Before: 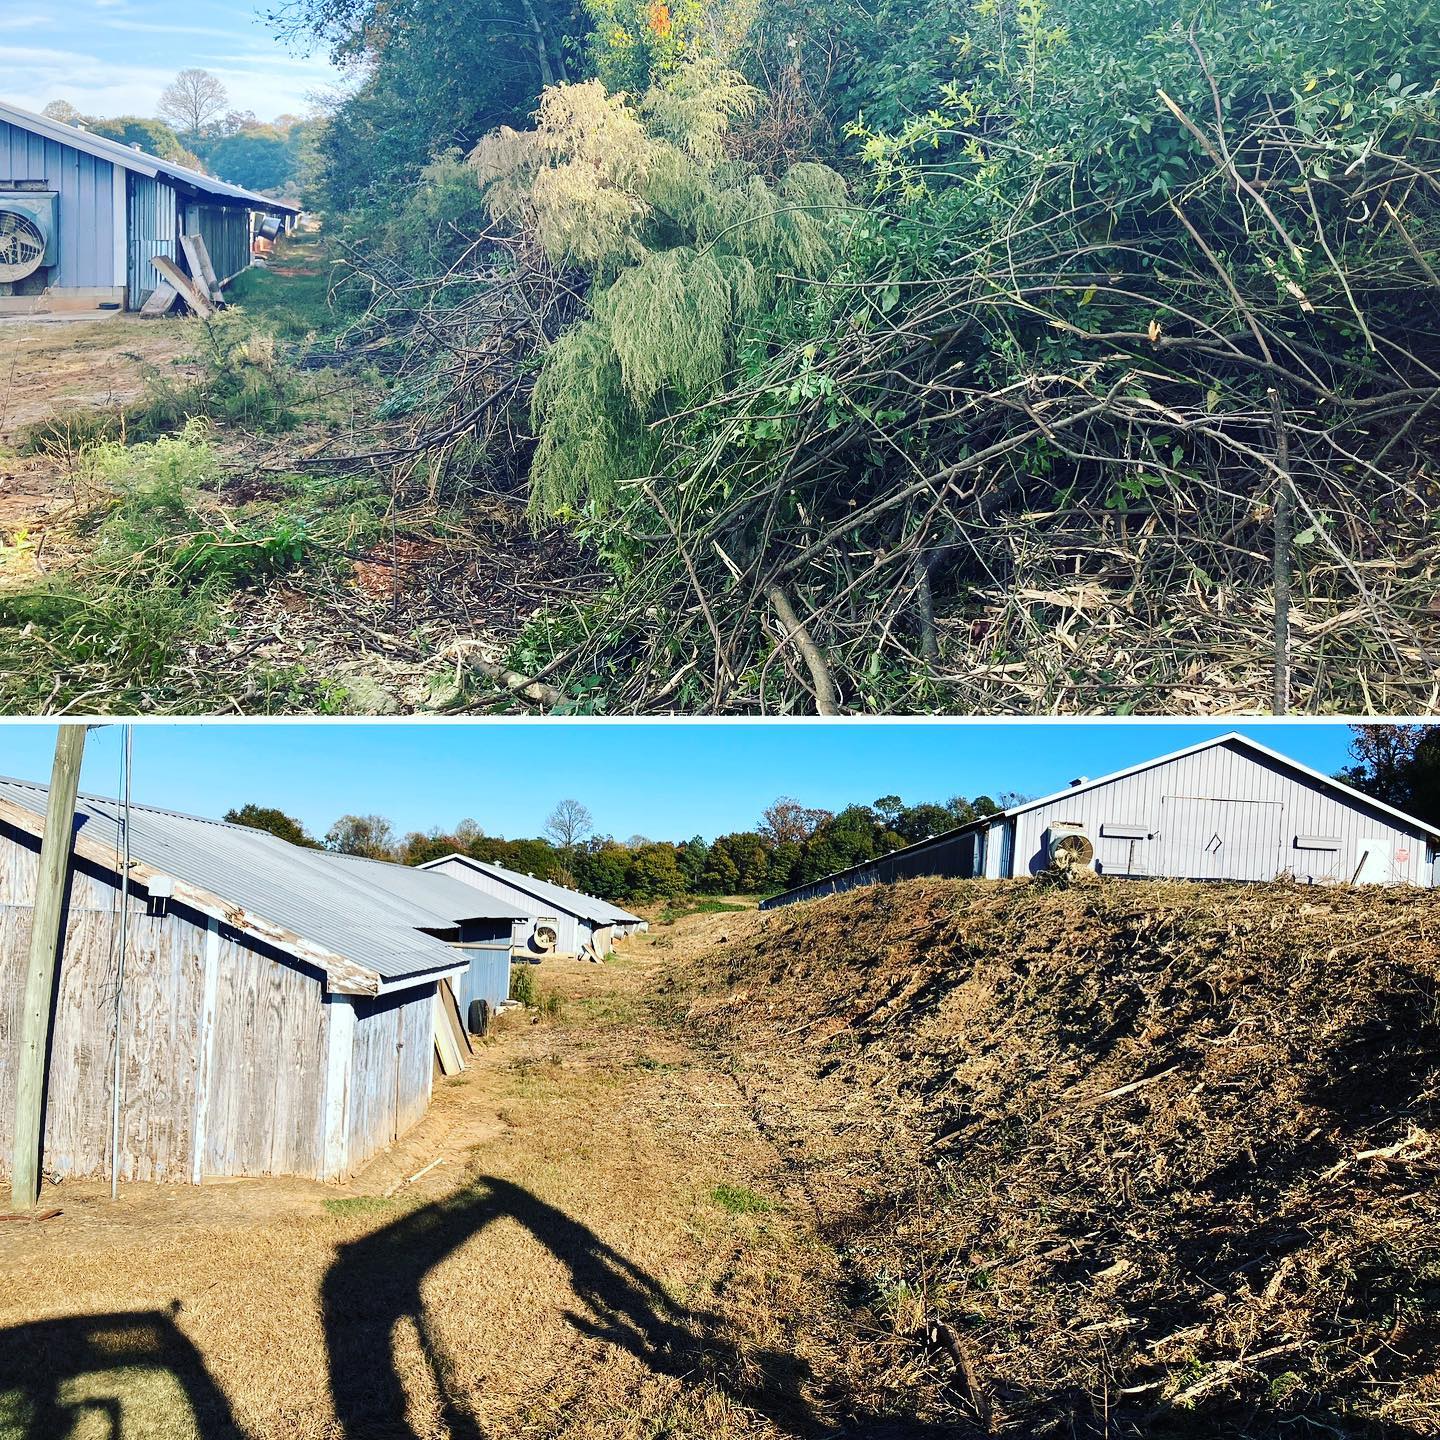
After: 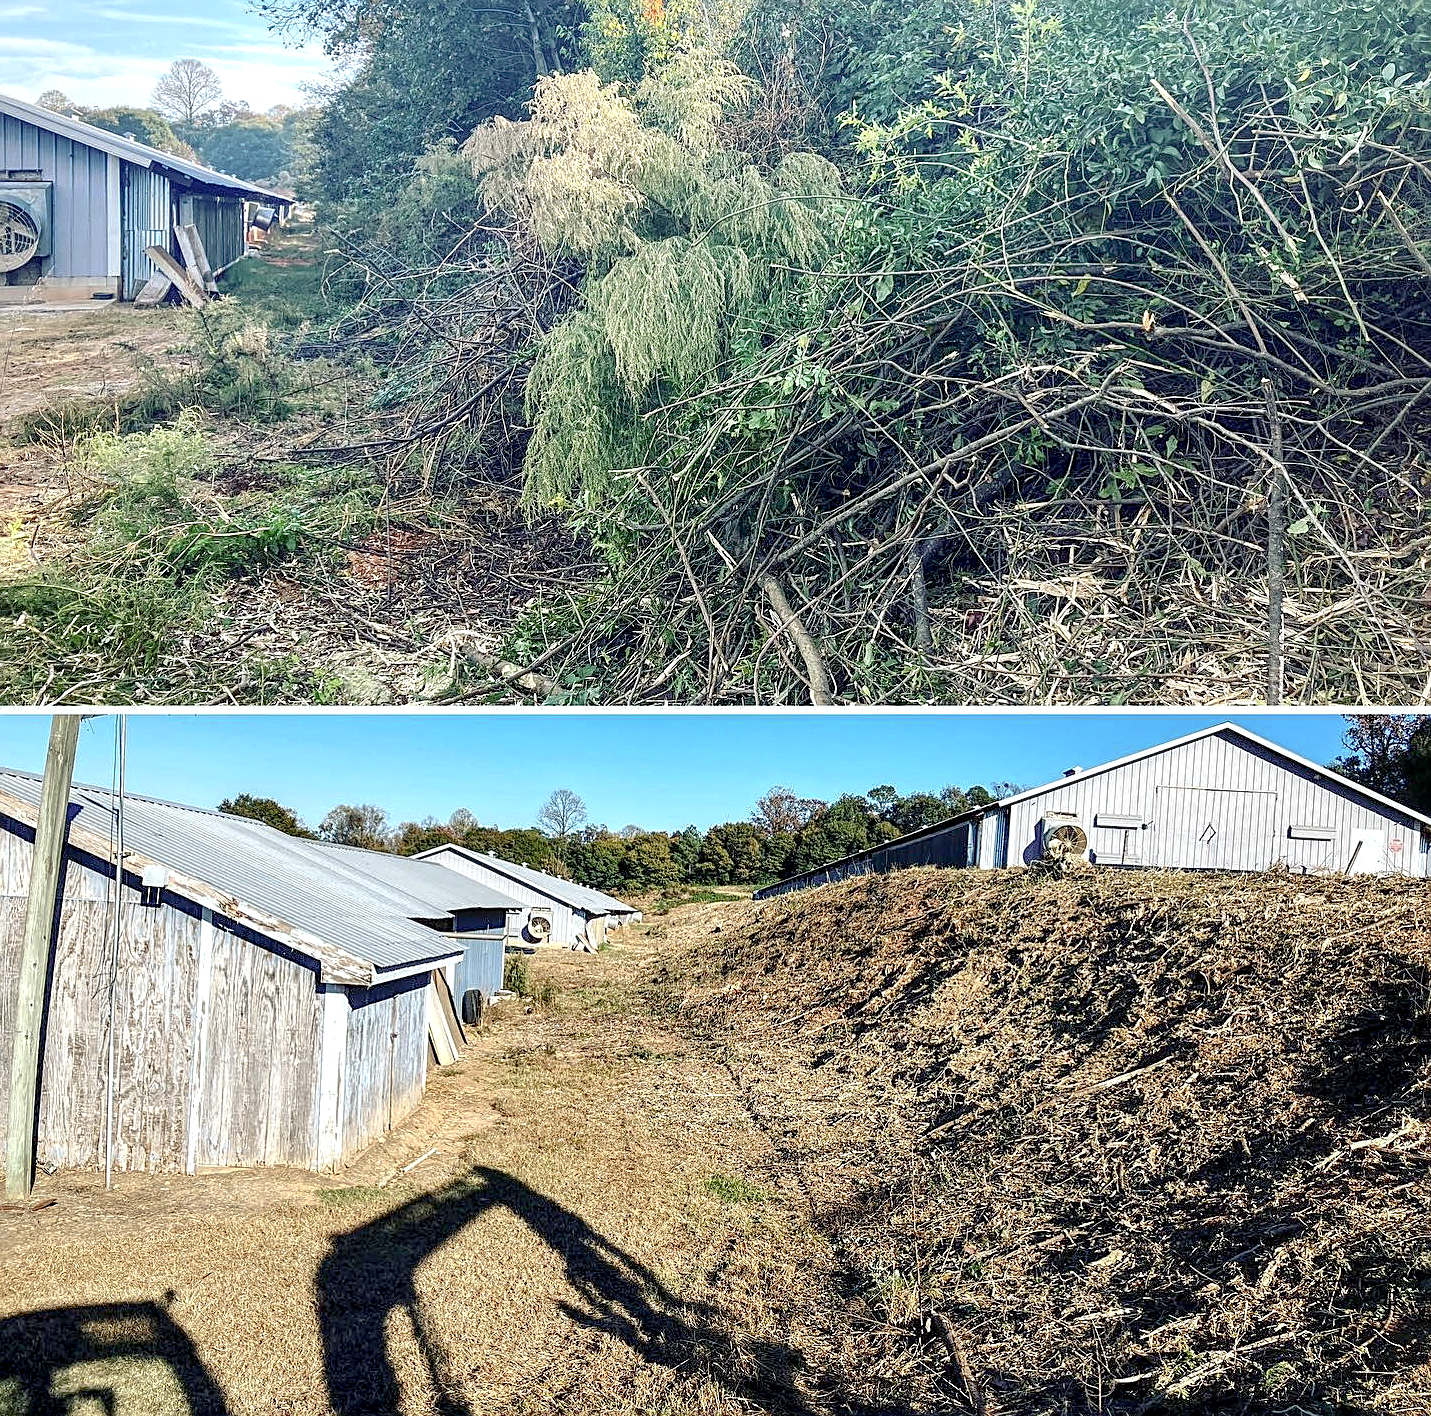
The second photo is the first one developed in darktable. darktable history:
tone curve: curves: ch0 [(0, 0) (0.004, 0.008) (0.077, 0.156) (0.169, 0.29) (0.774, 0.774) (1, 1)], preserve colors none
crop: left 0.448%, top 0.756%, right 0.152%, bottom 0.858%
sharpen: on, module defaults
local contrast: highlights 63%, shadows 54%, detail 168%, midtone range 0.511
